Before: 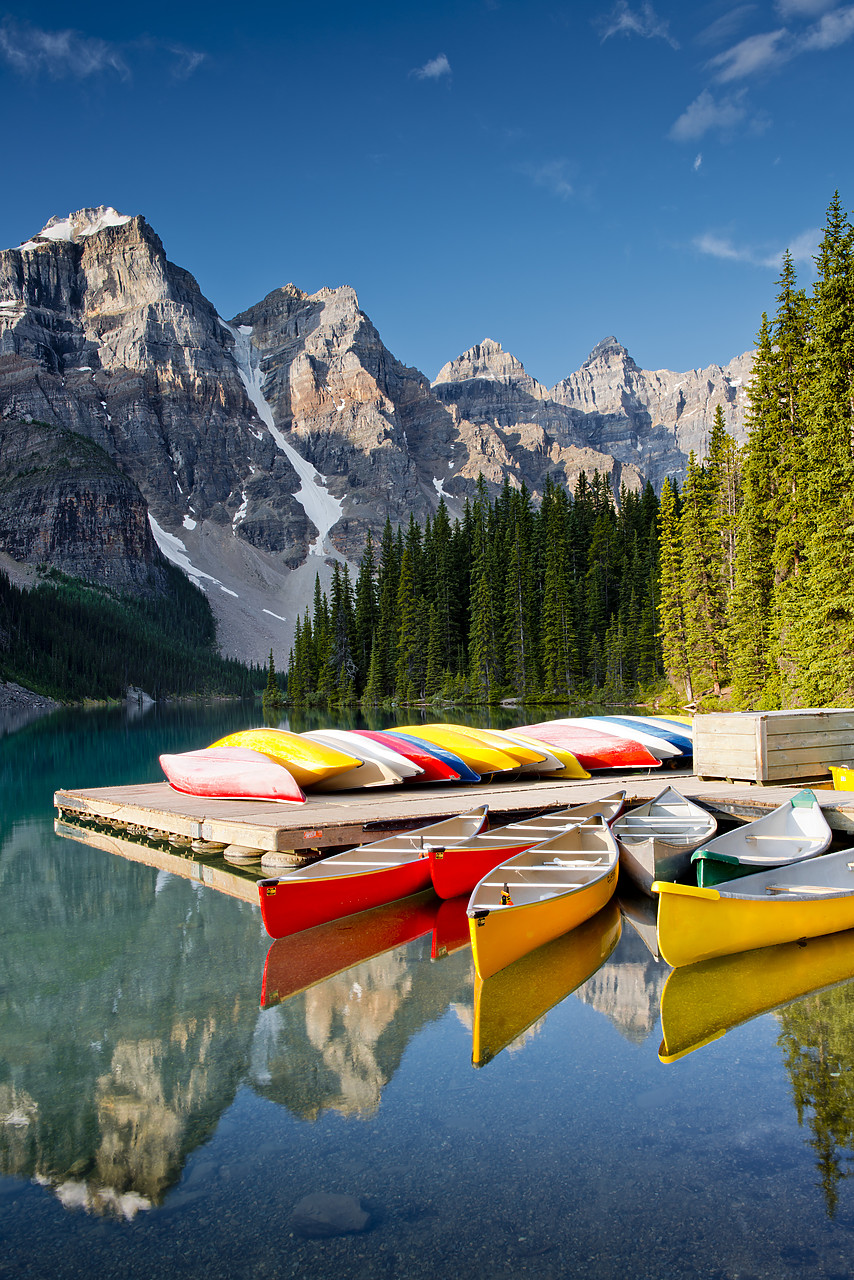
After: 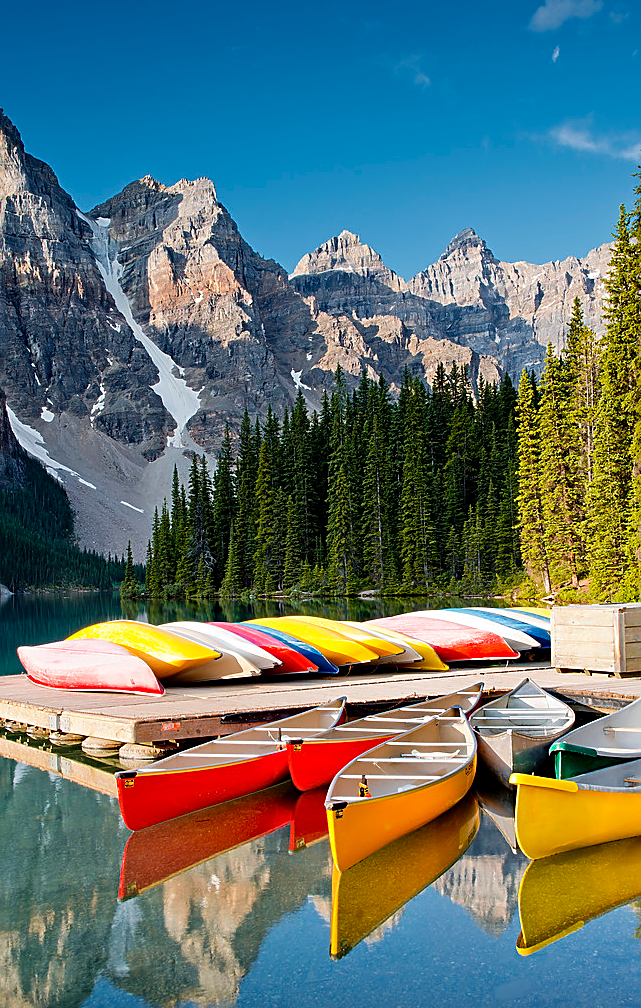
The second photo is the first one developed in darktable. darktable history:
crop: left 16.658%, top 8.483%, right 8.205%, bottom 12.619%
sharpen: on, module defaults
